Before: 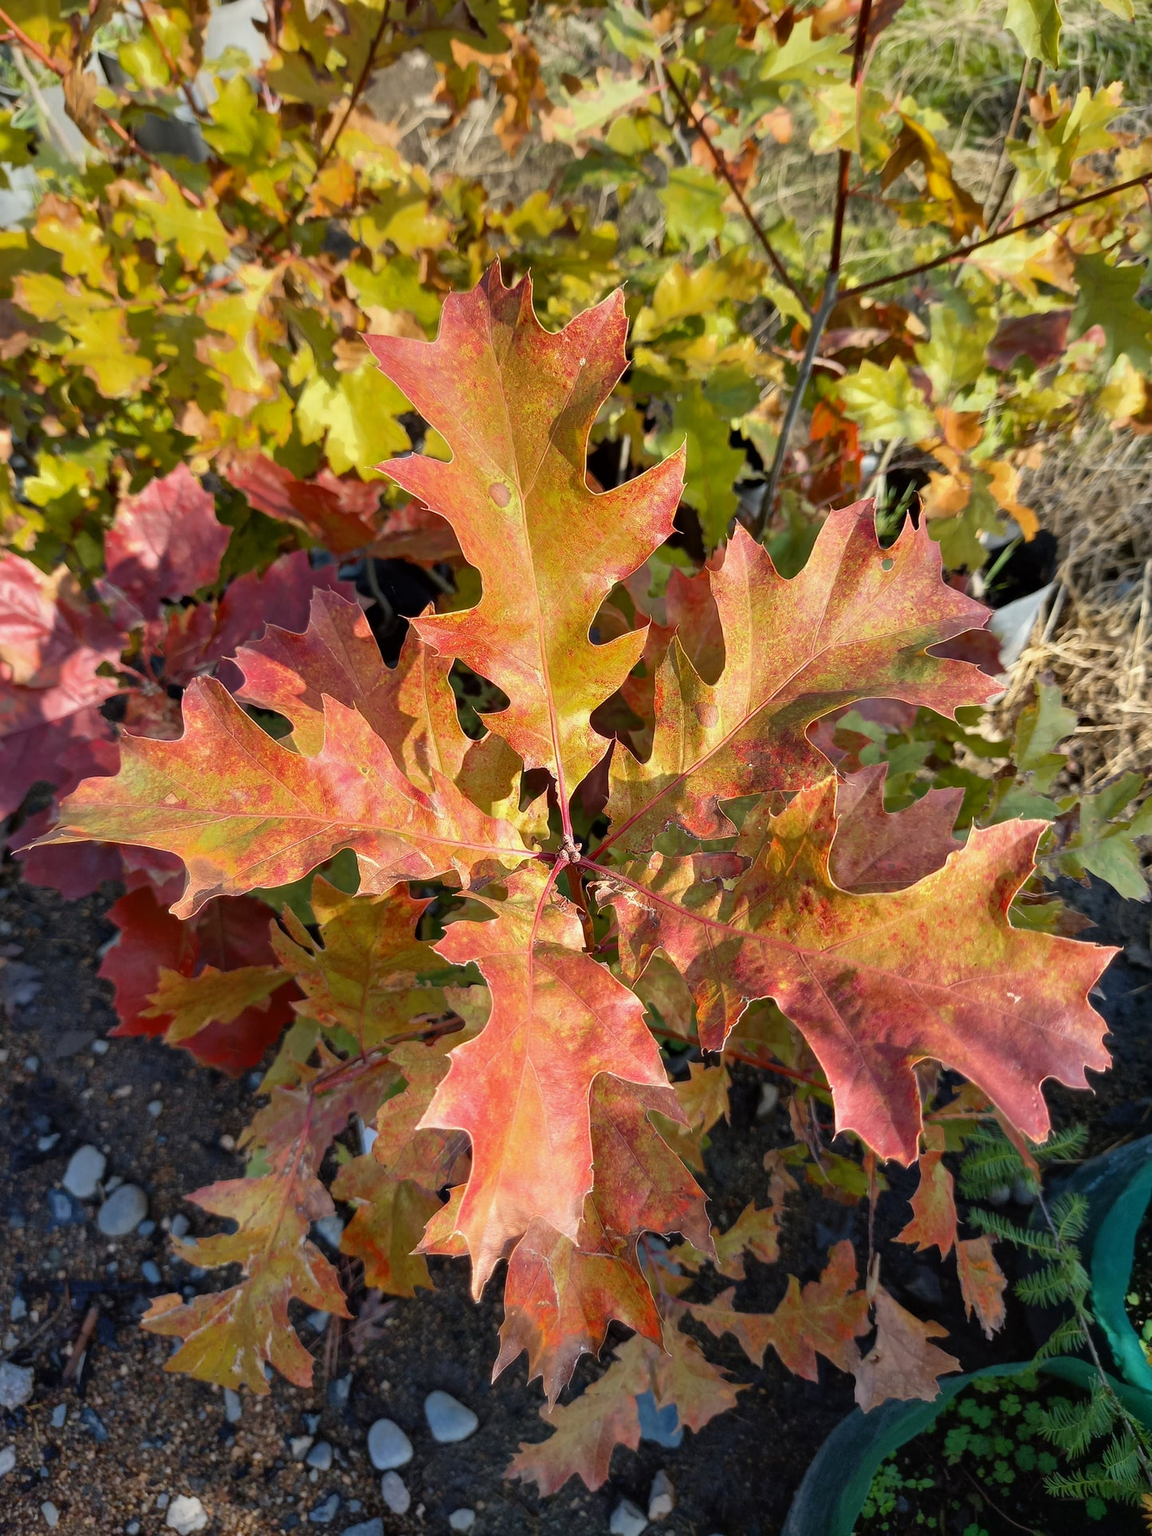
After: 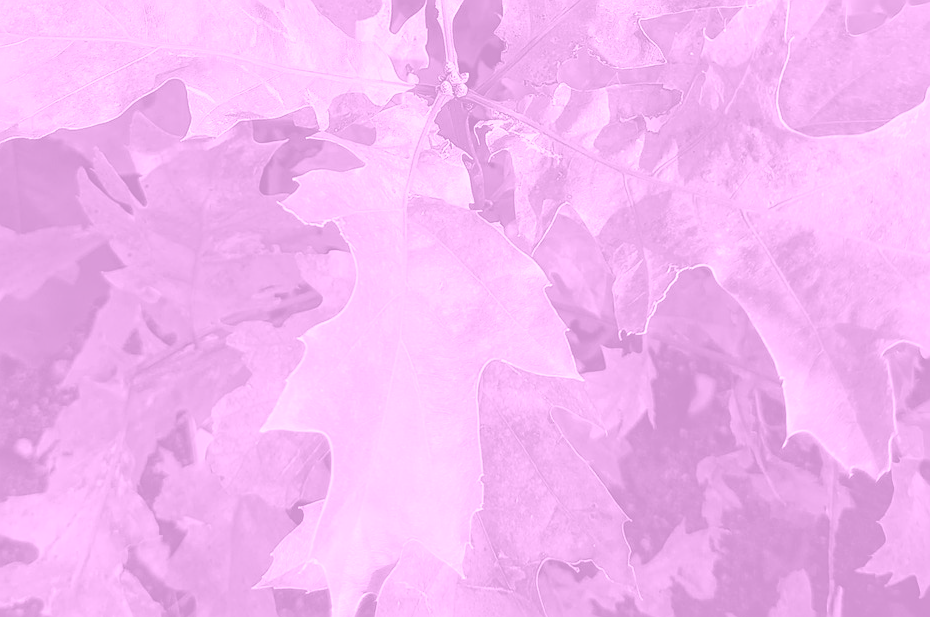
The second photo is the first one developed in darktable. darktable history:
sharpen: on, module defaults
crop: left 18.091%, top 51.13%, right 17.525%, bottom 16.85%
colorize: hue 331.2°, saturation 75%, source mix 30.28%, lightness 70.52%, version 1
